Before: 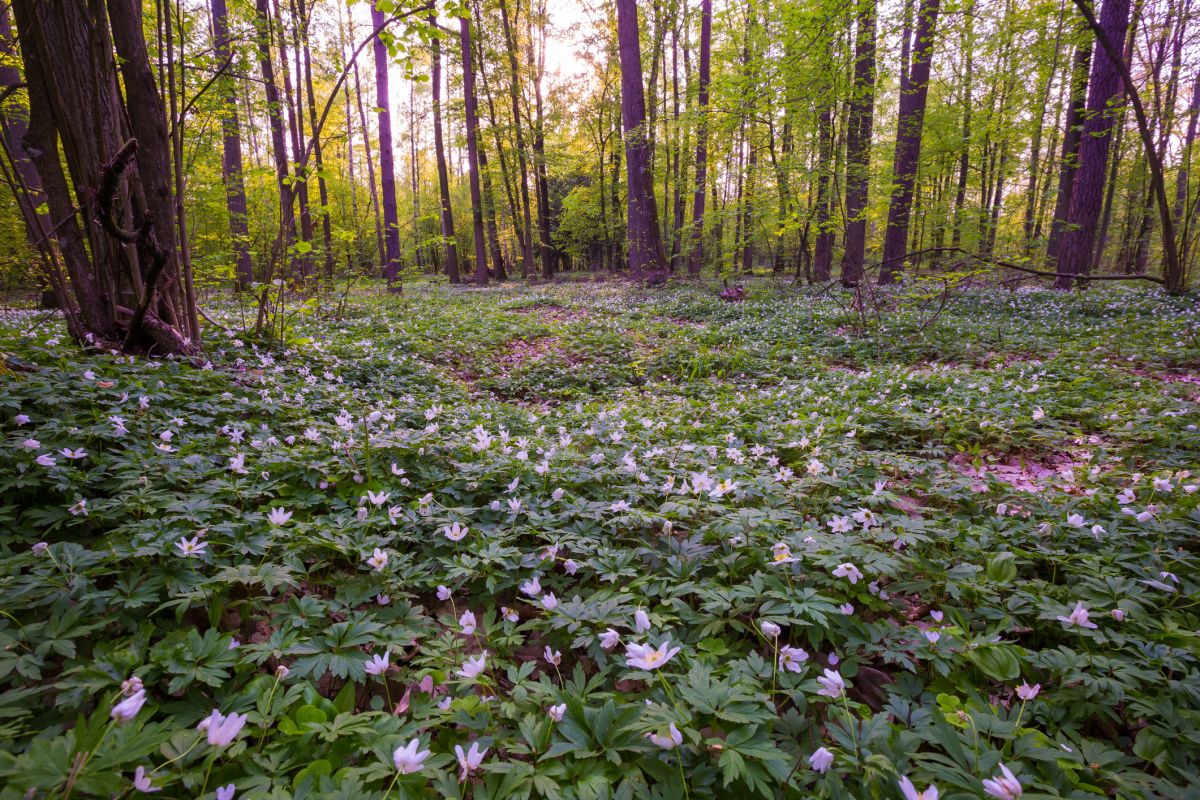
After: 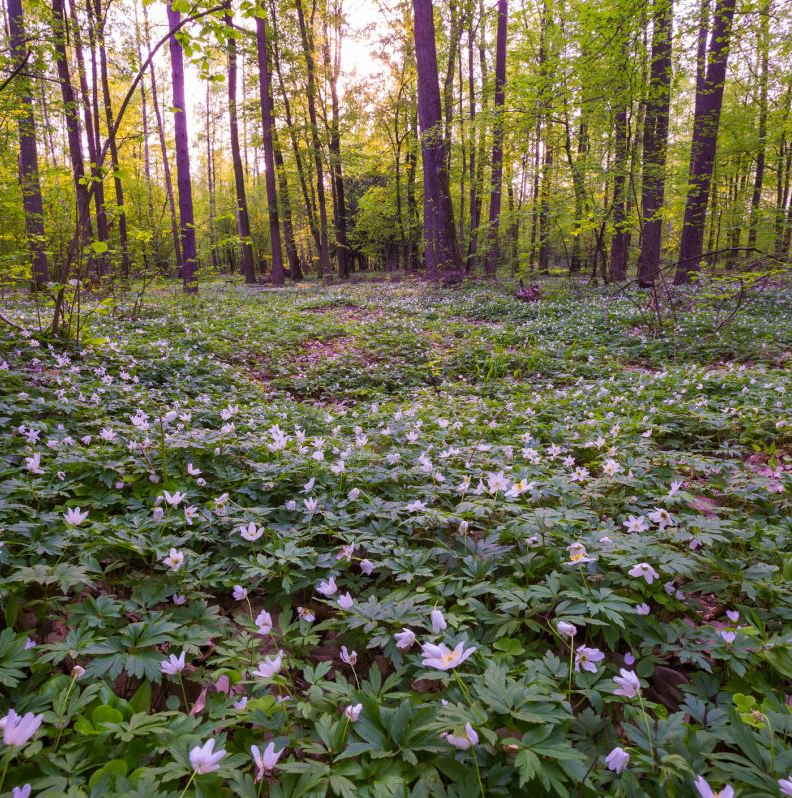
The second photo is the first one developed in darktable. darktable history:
crop: left 17.002%, right 16.672%
